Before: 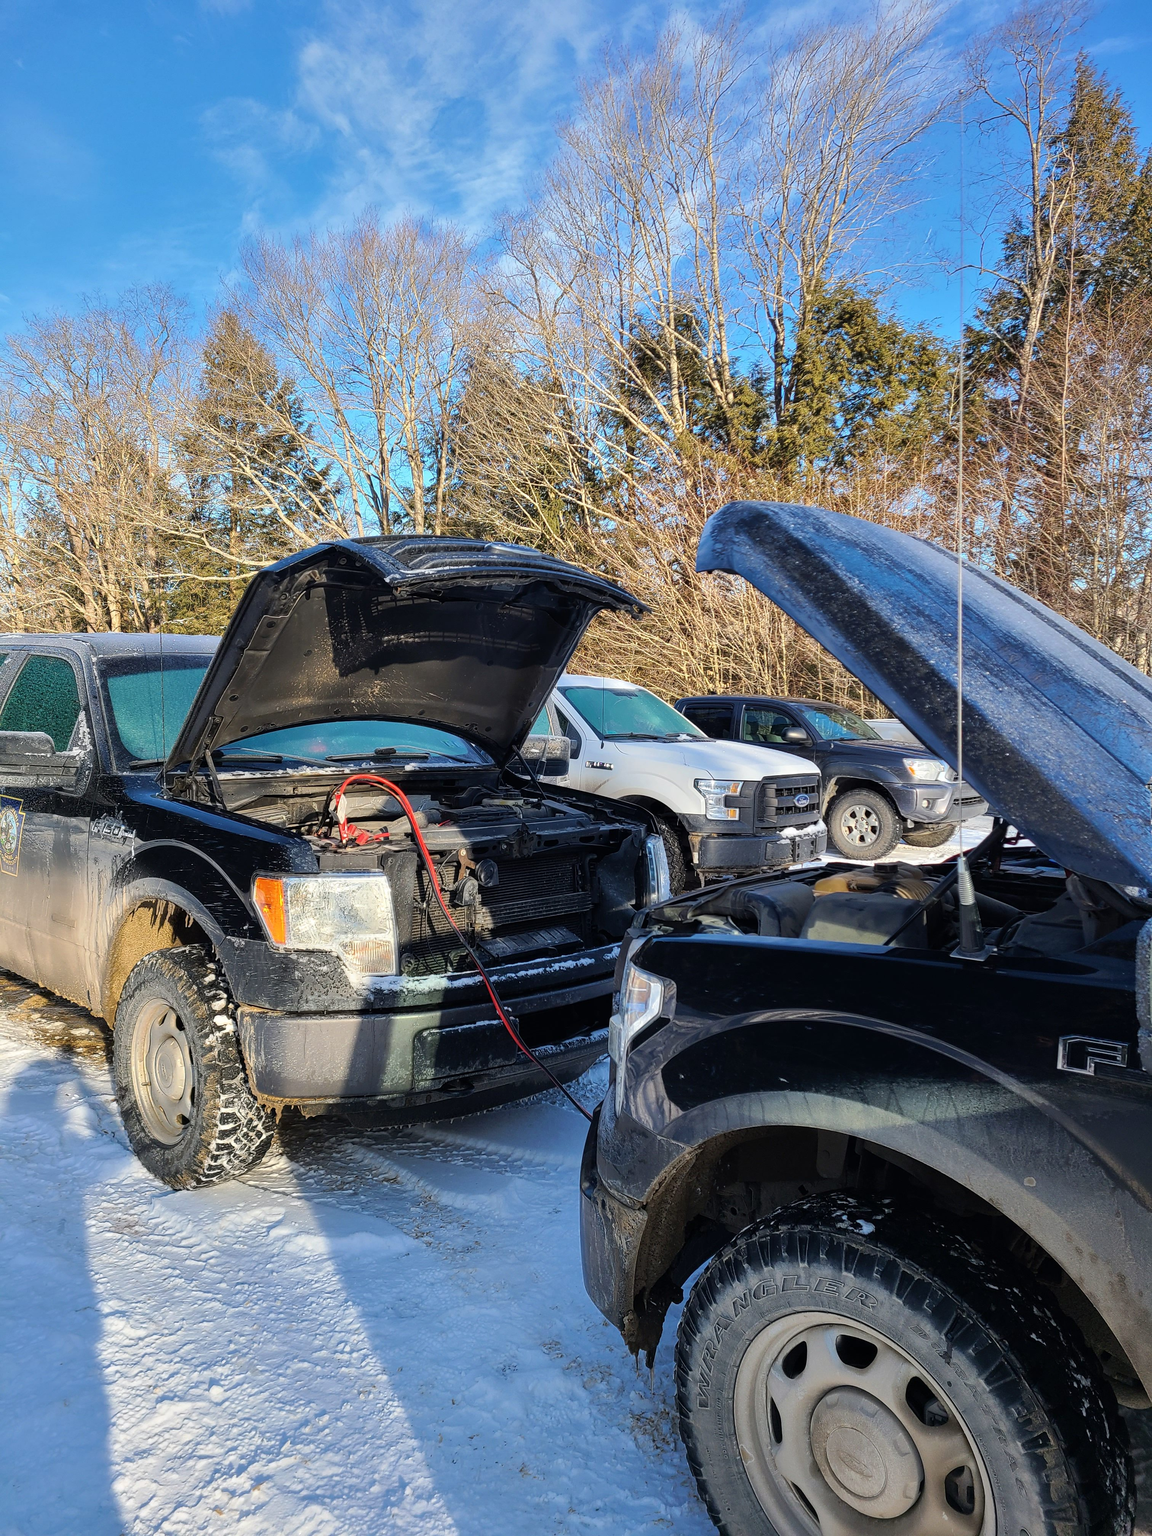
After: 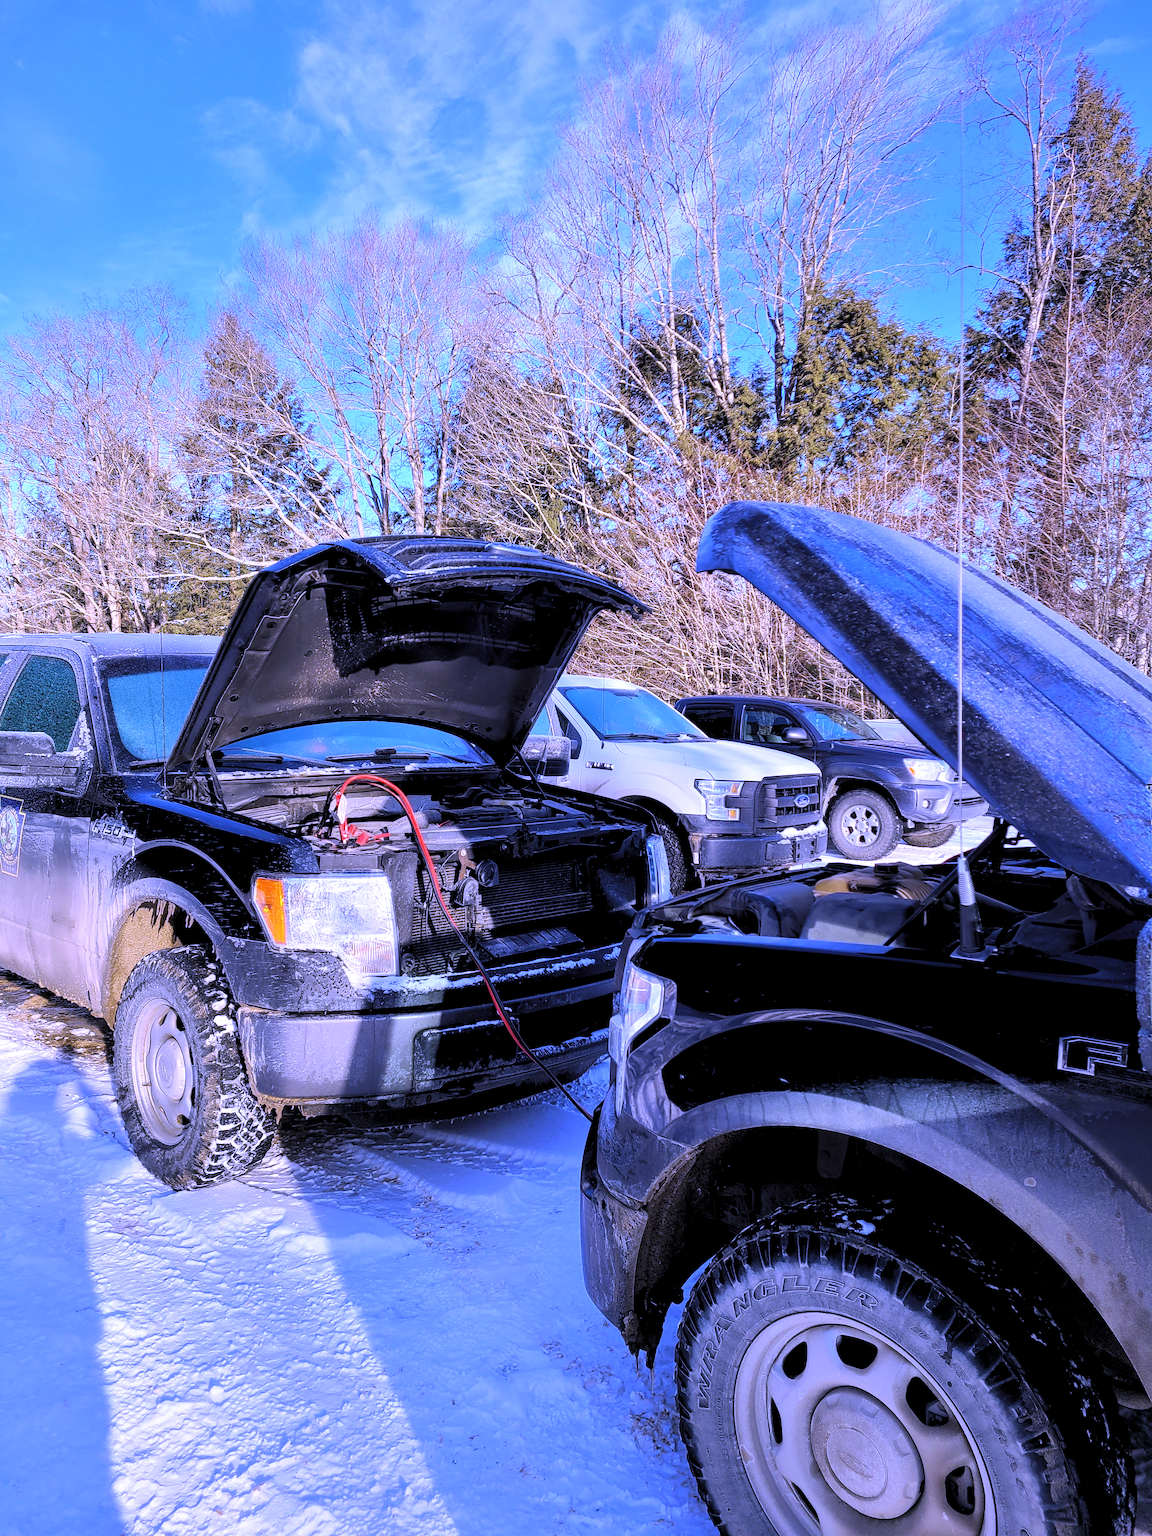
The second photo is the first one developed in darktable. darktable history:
levels: levels [0.073, 0.497, 0.972]
white balance: red 0.98, blue 1.61
color correction: highlights b* 3
